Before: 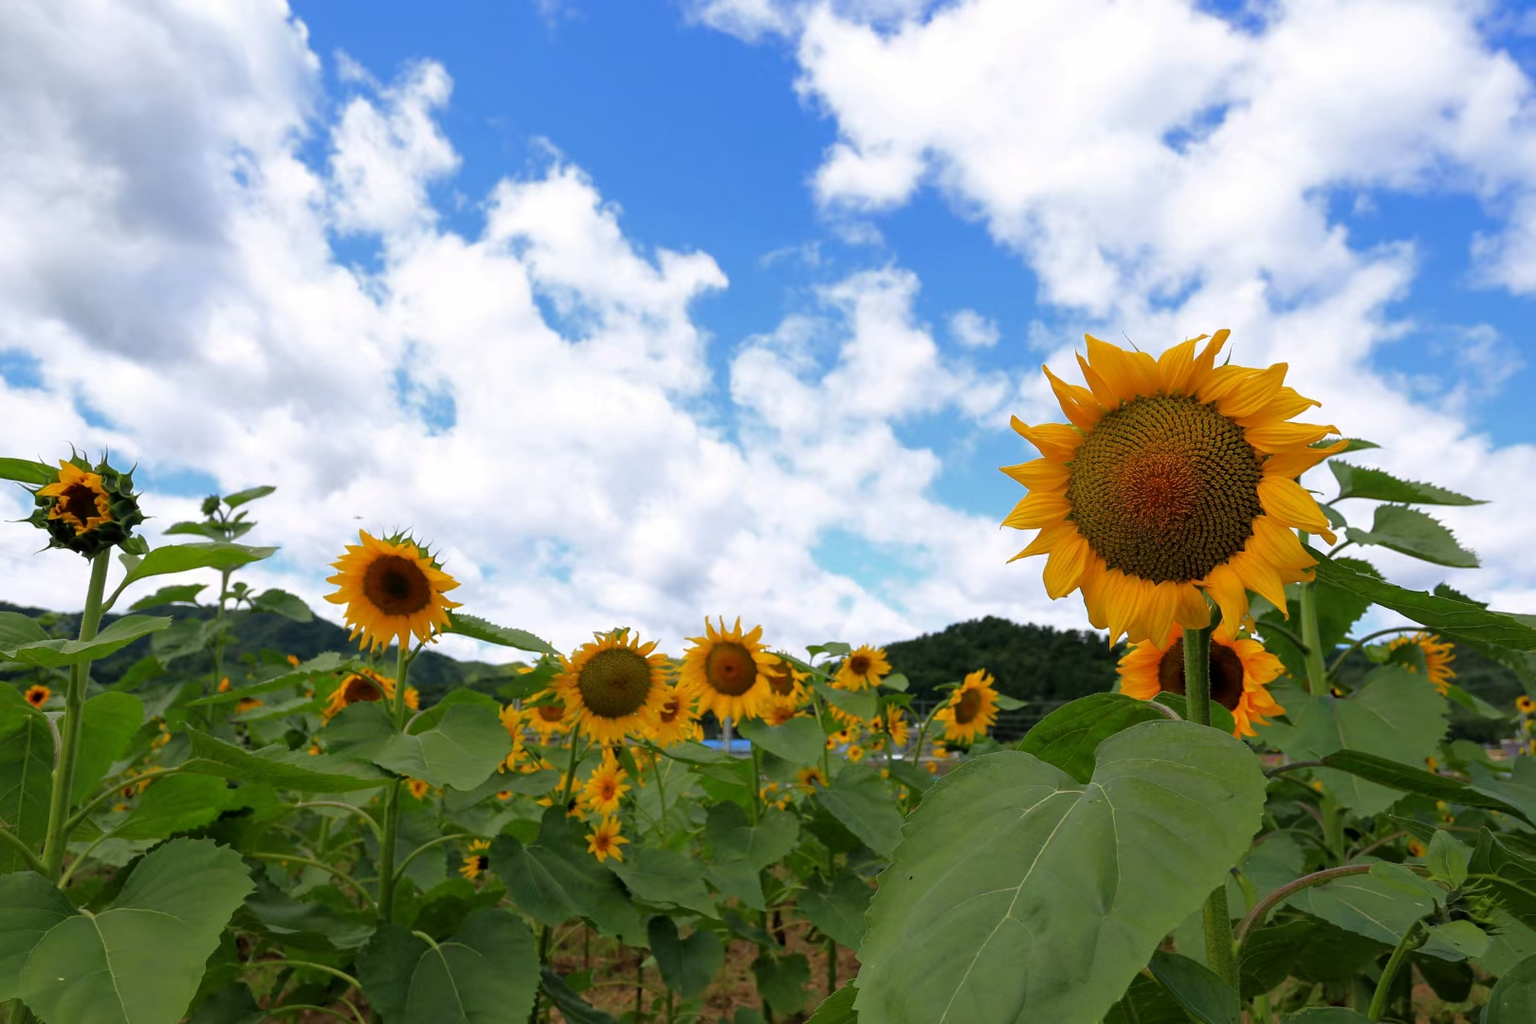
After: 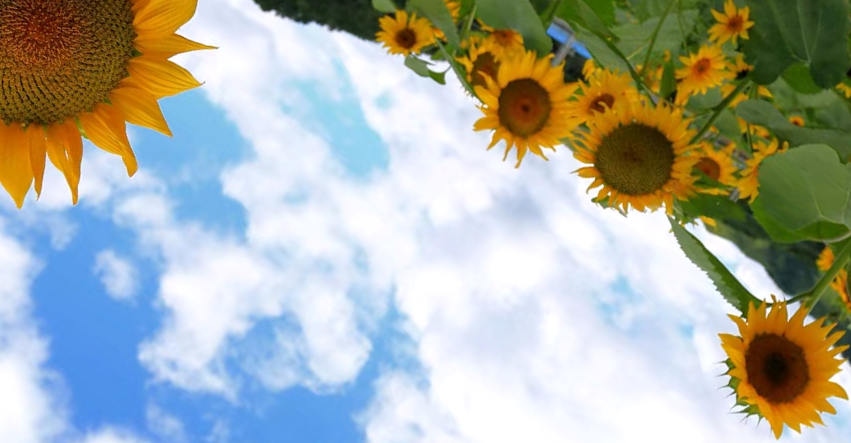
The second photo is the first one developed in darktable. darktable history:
crop and rotate: angle 148°, left 9.148%, top 15.566%, right 4.534%, bottom 16.98%
exposure: exposure 0.078 EV, compensate highlight preservation false
